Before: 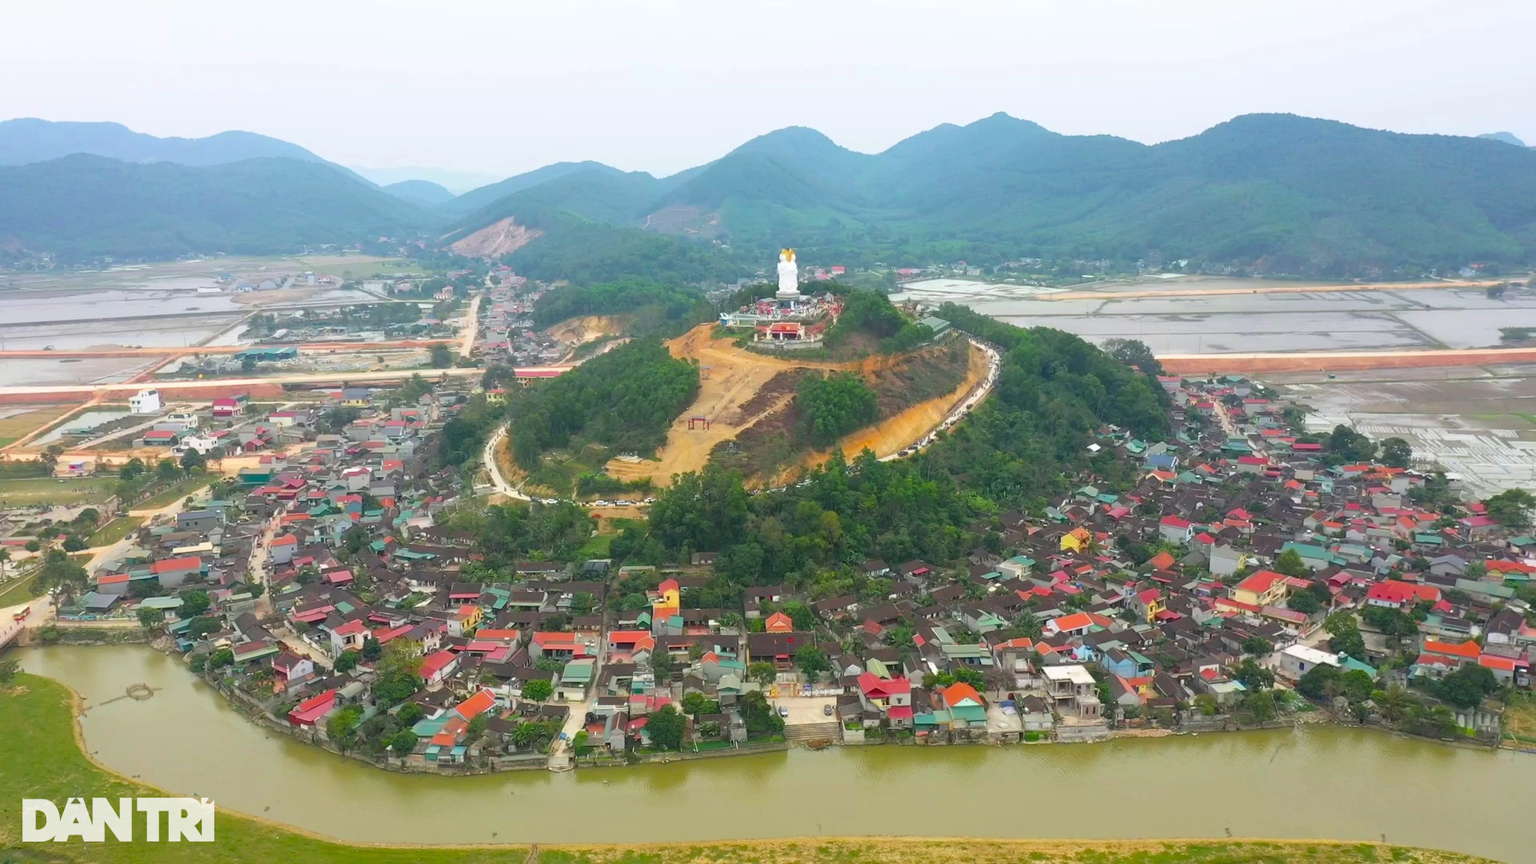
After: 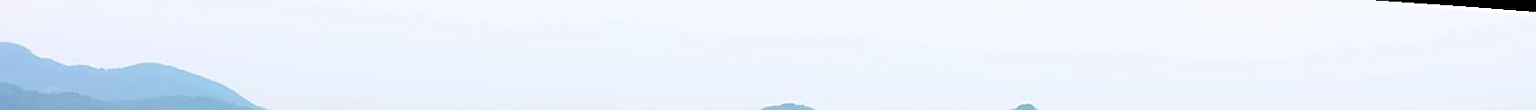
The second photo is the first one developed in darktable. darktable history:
white balance: red 1, blue 1
sharpen: on, module defaults
crop and rotate: left 9.644%, top 9.491%, right 6.021%, bottom 80.509%
rotate and perspective: rotation 4.1°, automatic cropping off
